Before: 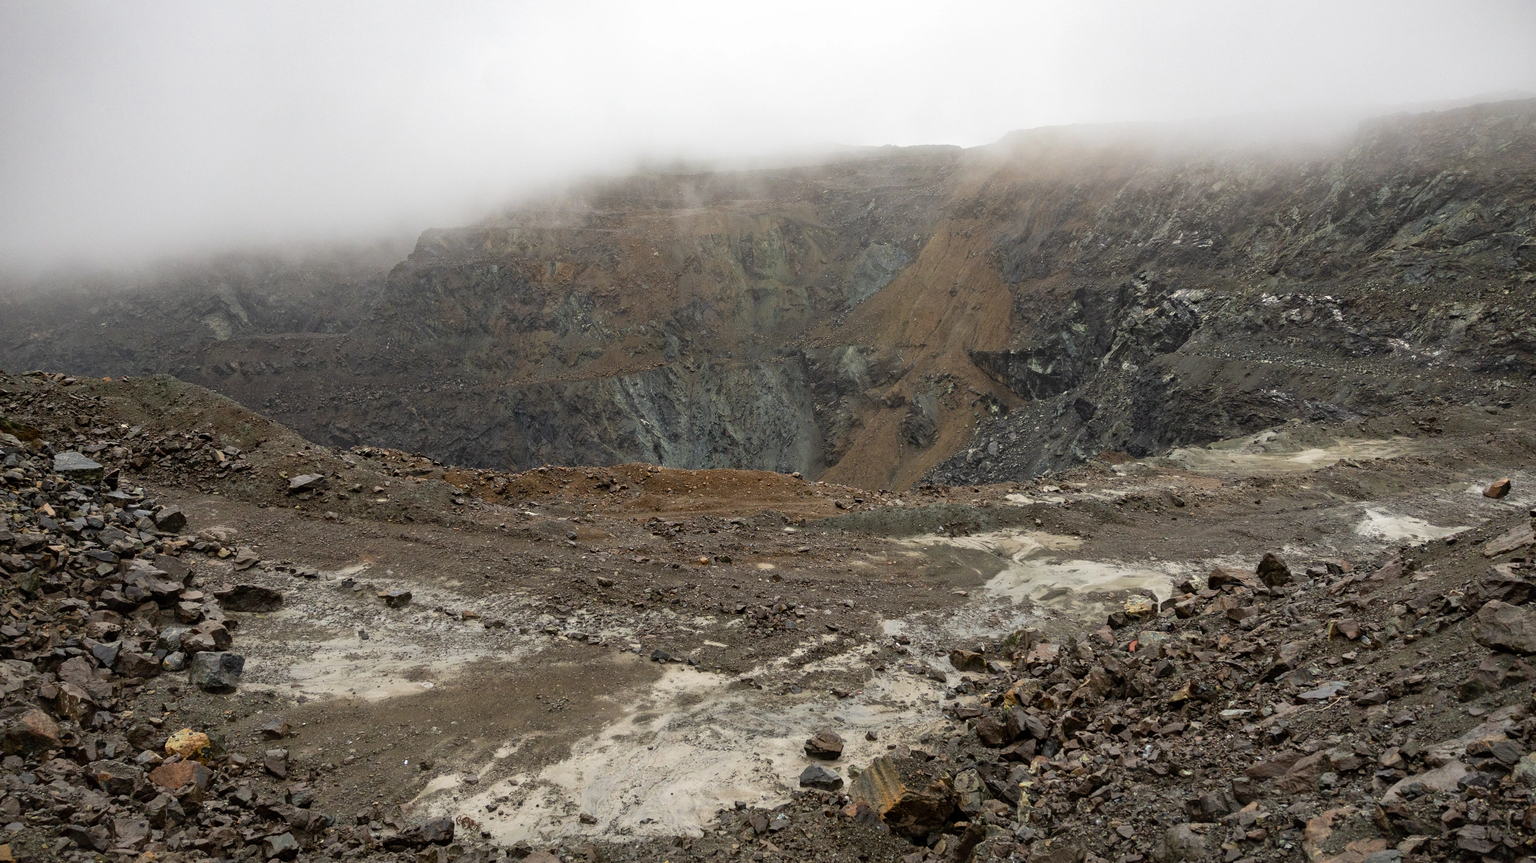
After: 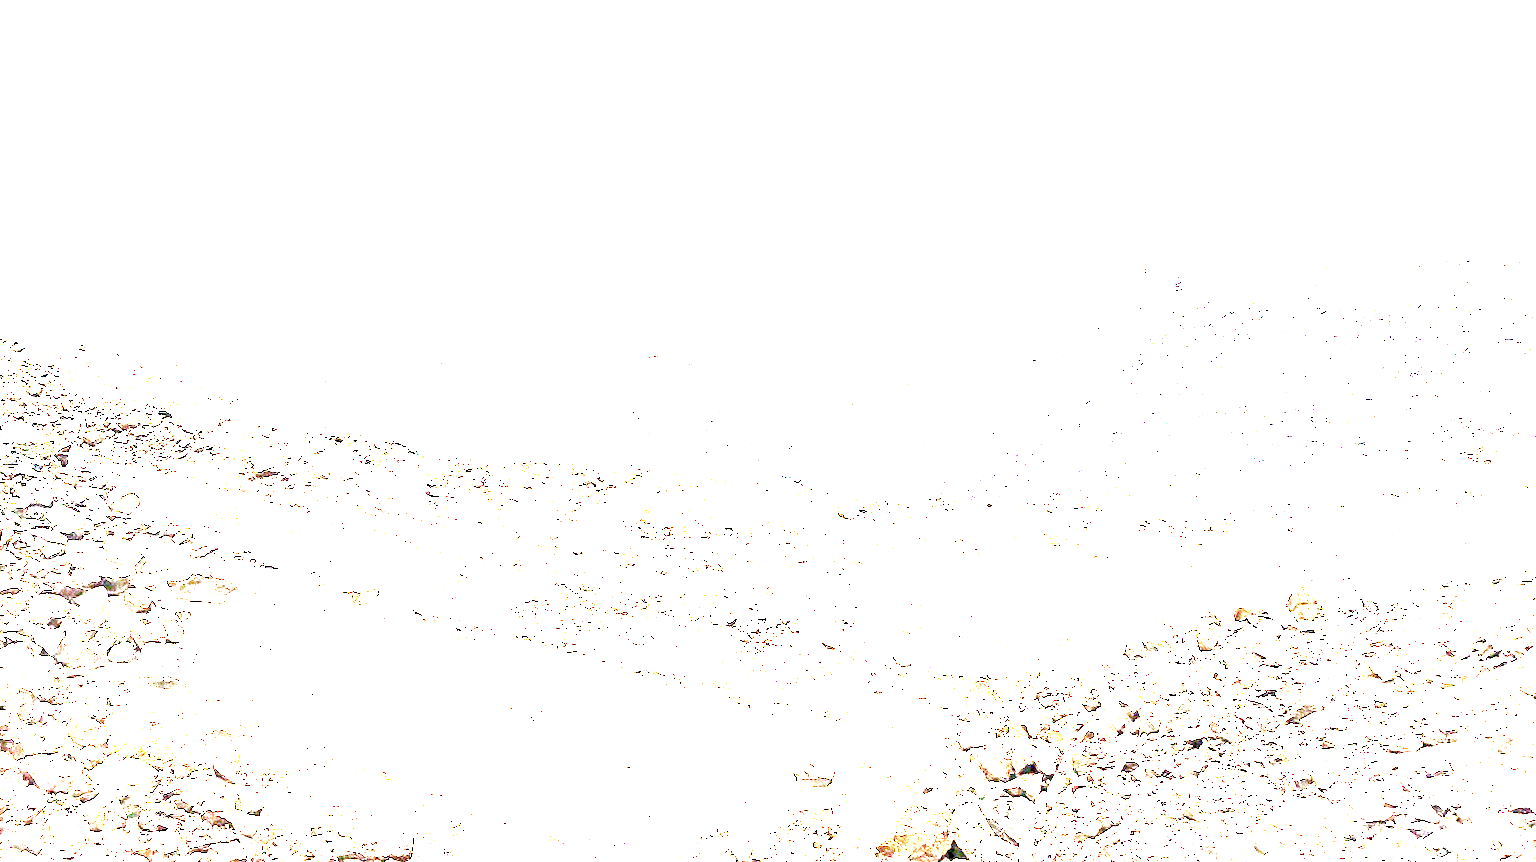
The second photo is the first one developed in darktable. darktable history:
color correction: highlights a* -0.772, highlights b* -8.92
white balance: red 0.954, blue 1.079
exposure: exposure 8 EV, compensate highlight preservation false
crop and rotate: angle -2.38°
